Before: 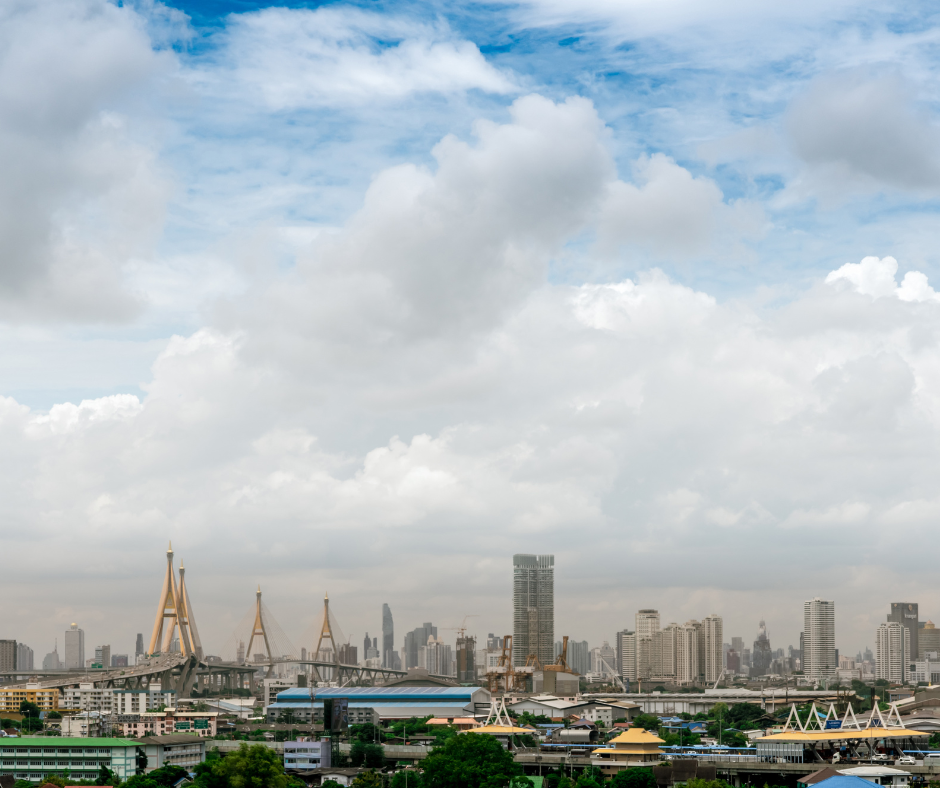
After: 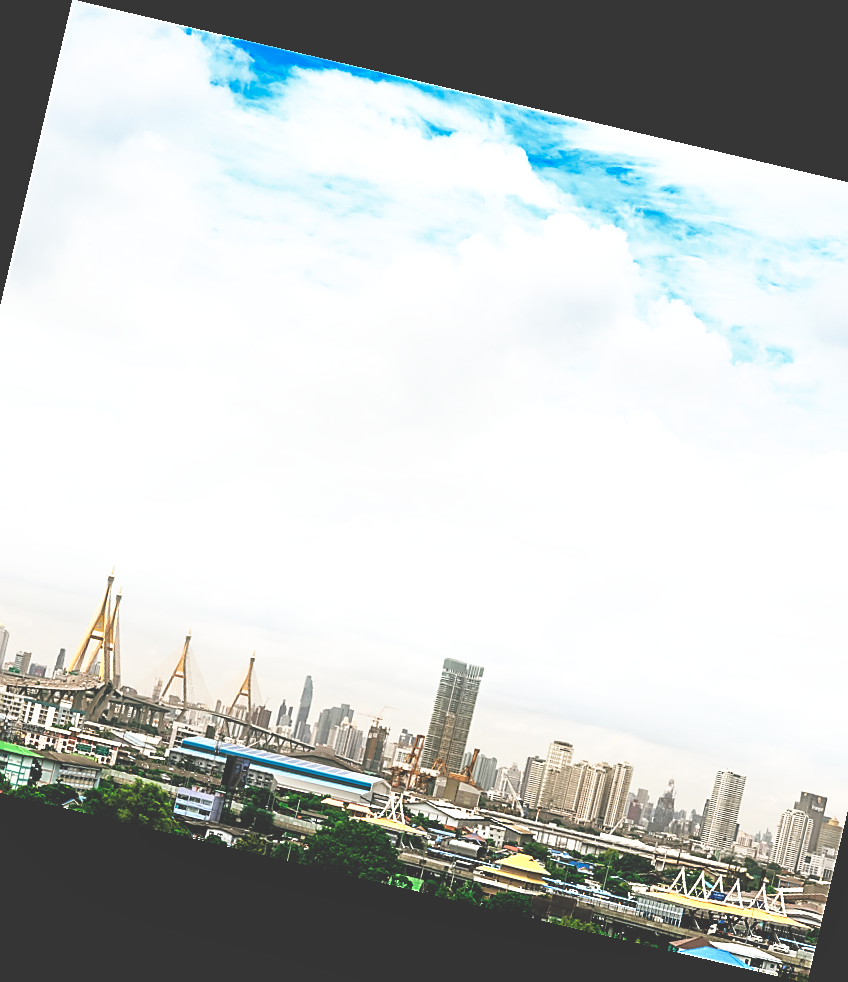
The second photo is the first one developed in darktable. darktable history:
rotate and perspective: rotation 13.27°, automatic cropping off
base curve: curves: ch0 [(0, 0.036) (0.007, 0.037) (0.604, 0.887) (1, 1)], preserve colors none
crop: left 9.88%, right 12.664%
sharpen: radius 1.4, amount 1.25, threshold 0.7
color balance rgb: contrast -10%
exposure: black level correction -0.002, exposure 0.708 EV, compensate exposure bias true, compensate highlight preservation false
local contrast: mode bilateral grid, contrast 20, coarseness 100, detail 150%, midtone range 0.2
